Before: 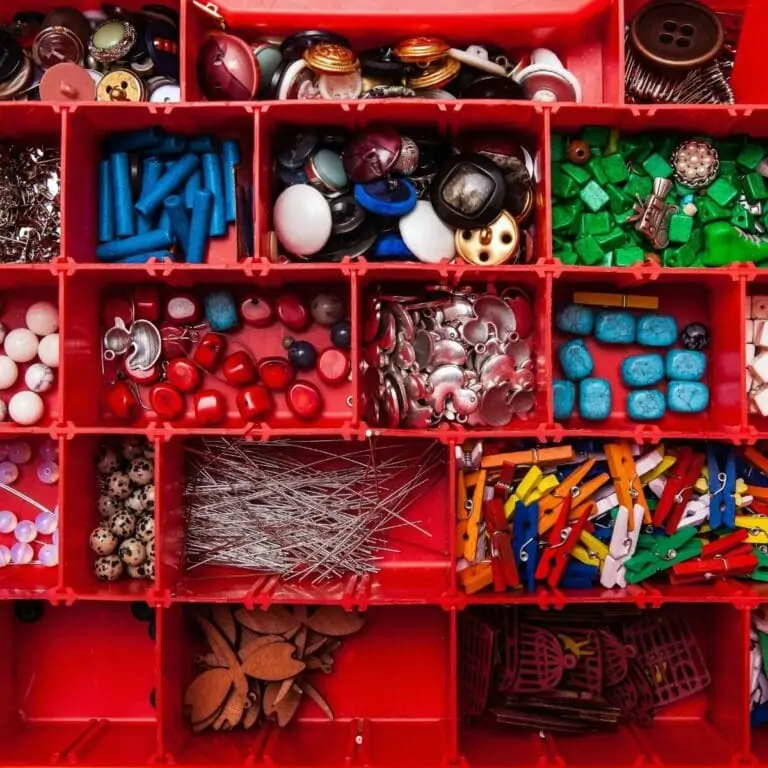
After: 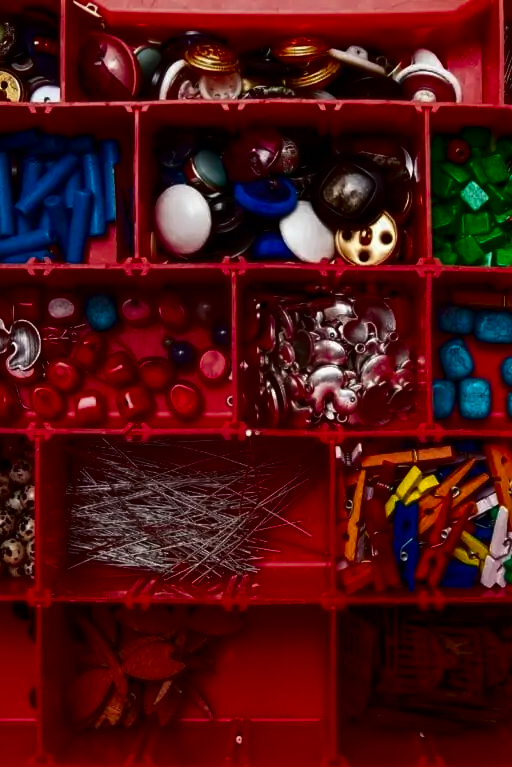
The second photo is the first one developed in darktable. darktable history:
color zones: curves: ch0 [(0, 0.558) (0.143, 0.559) (0.286, 0.529) (0.429, 0.505) (0.571, 0.5) (0.714, 0.5) (0.857, 0.5) (1, 0.558)]; ch1 [(0, 0.469) (0.01, 0.469) (0.12, 0.446) (0.248, 0.469) (0.5, 0.5) (0.748, 0.5) (0.99, 0.469) (1, 0.469)]
crop and rotate: left 15.754%, right 17.579%
contrast brightness saturation: contrast 0.09, brightness -0.59, saturation 0.17
